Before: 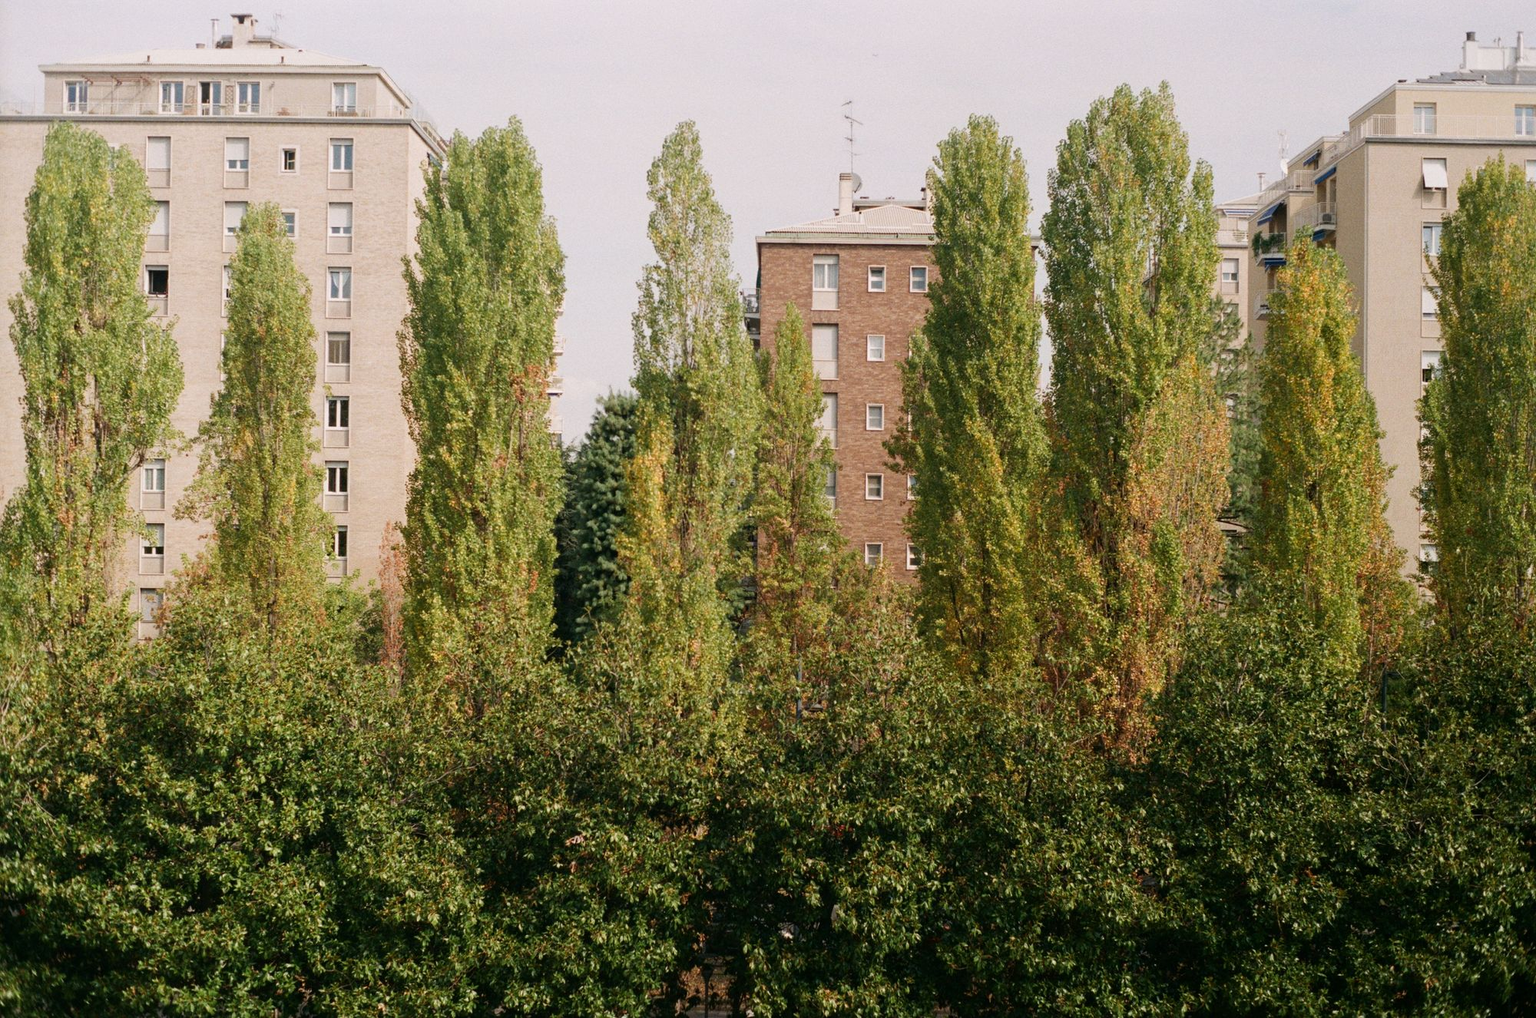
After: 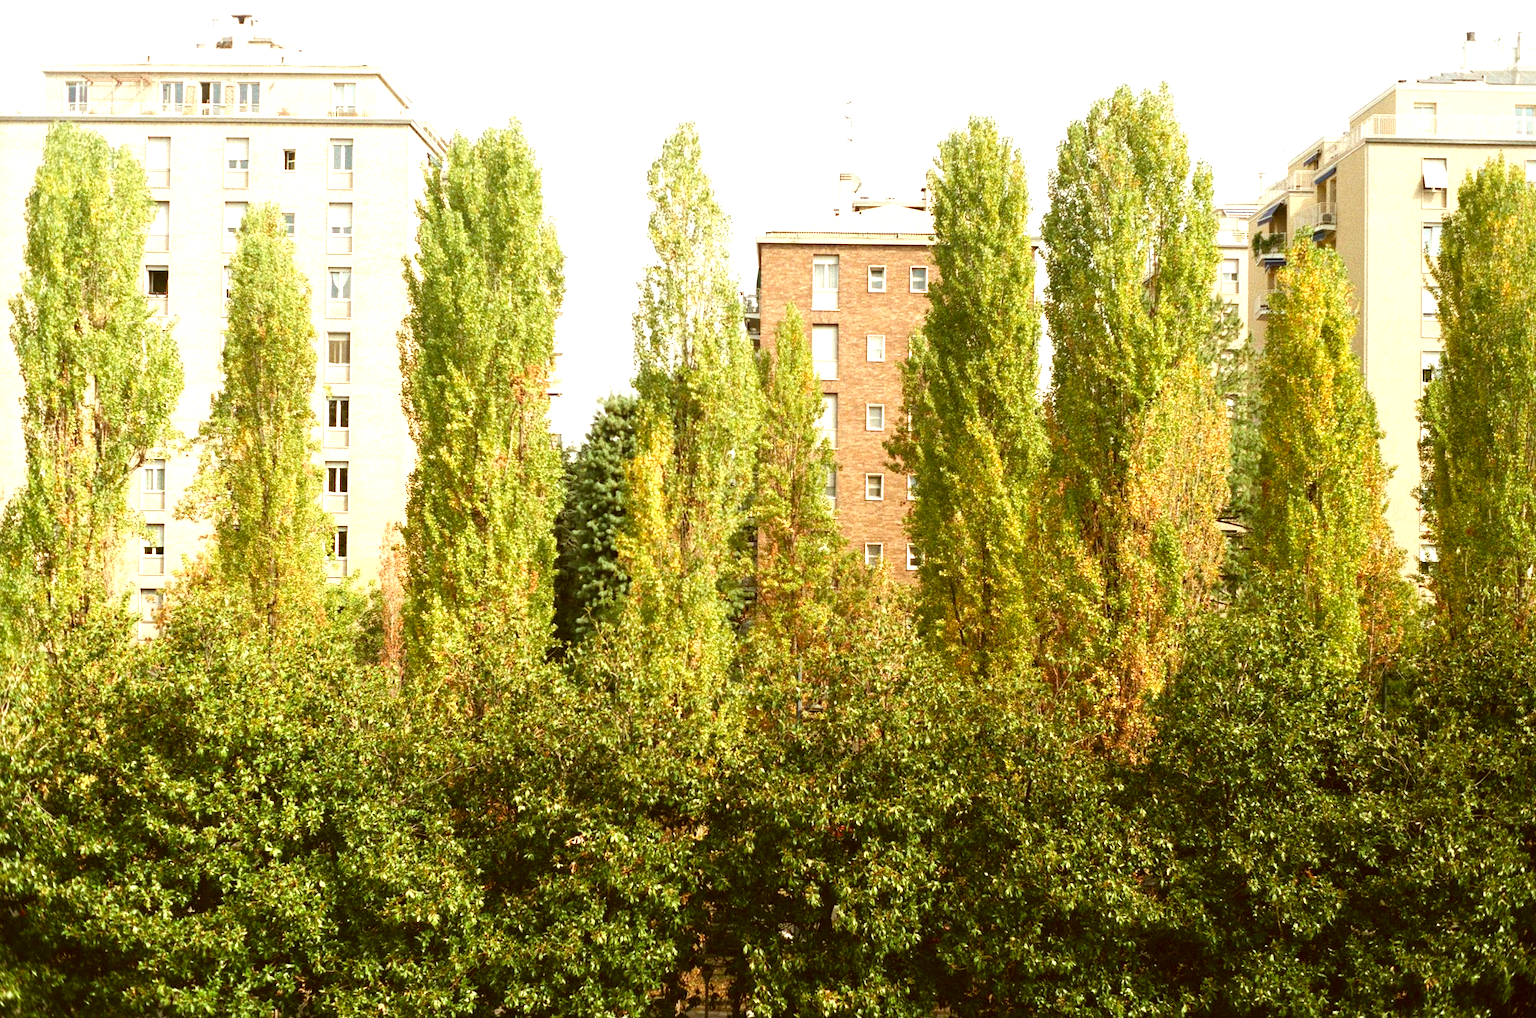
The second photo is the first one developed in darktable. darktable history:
exposure: black level correction 0, exposure 1.2 EV, compensate exposure bias true, compensate highlight preservation false
color correction: highlights a* -5.43, highlights b* 9.8, shadows a* 9.89, shadows b* 24.88
